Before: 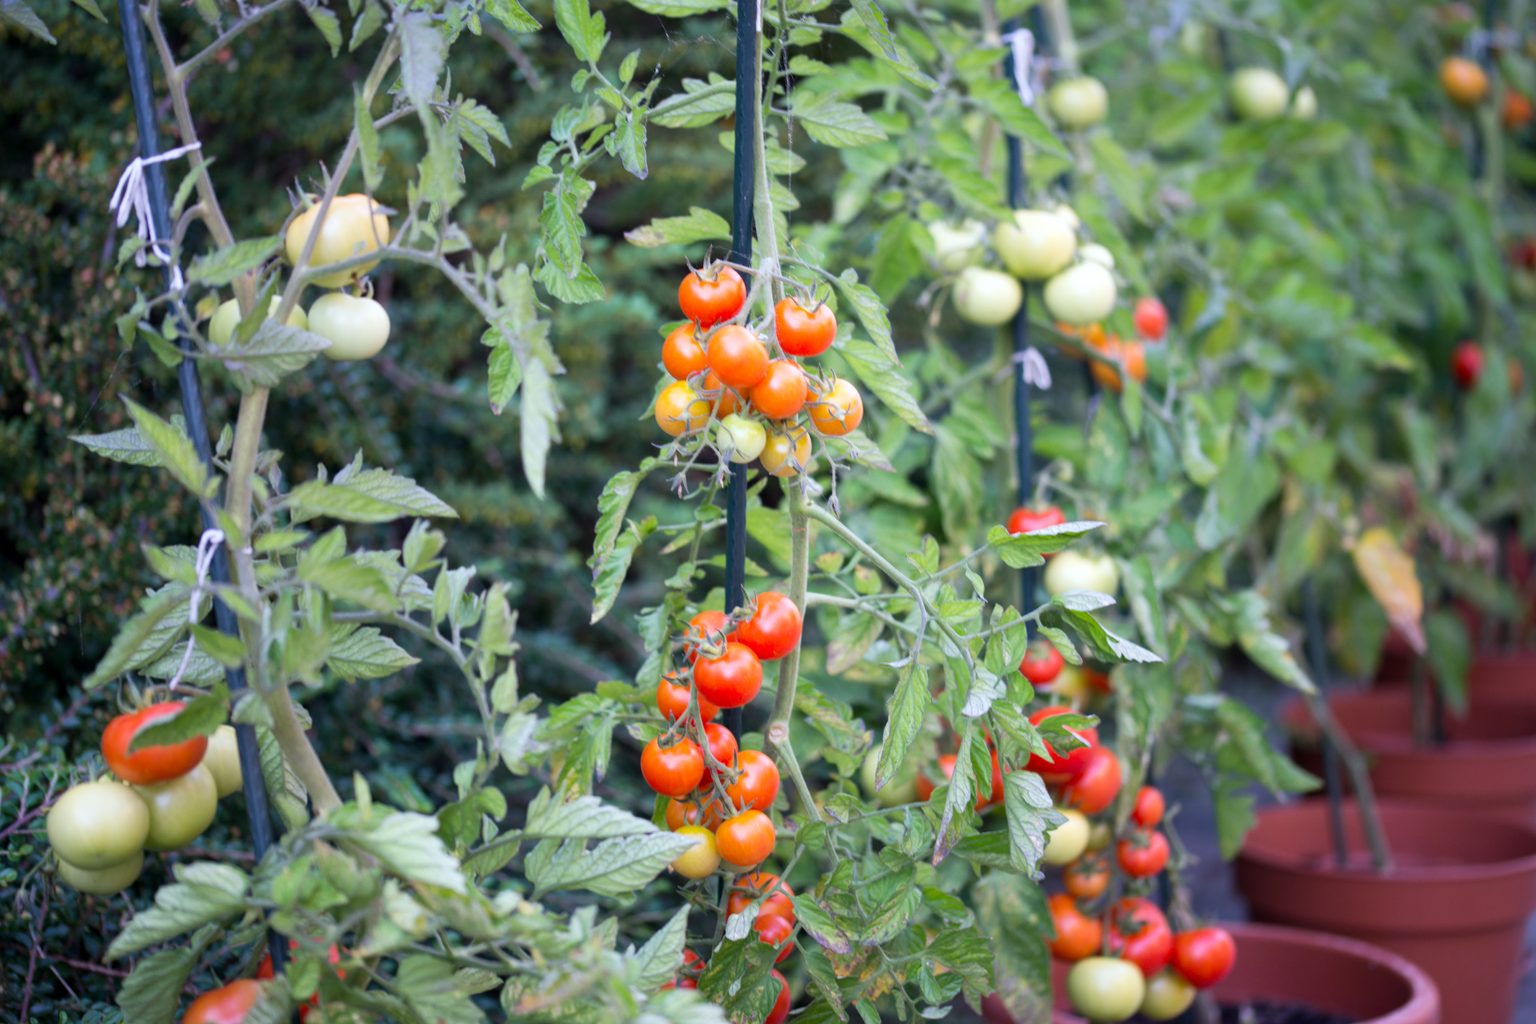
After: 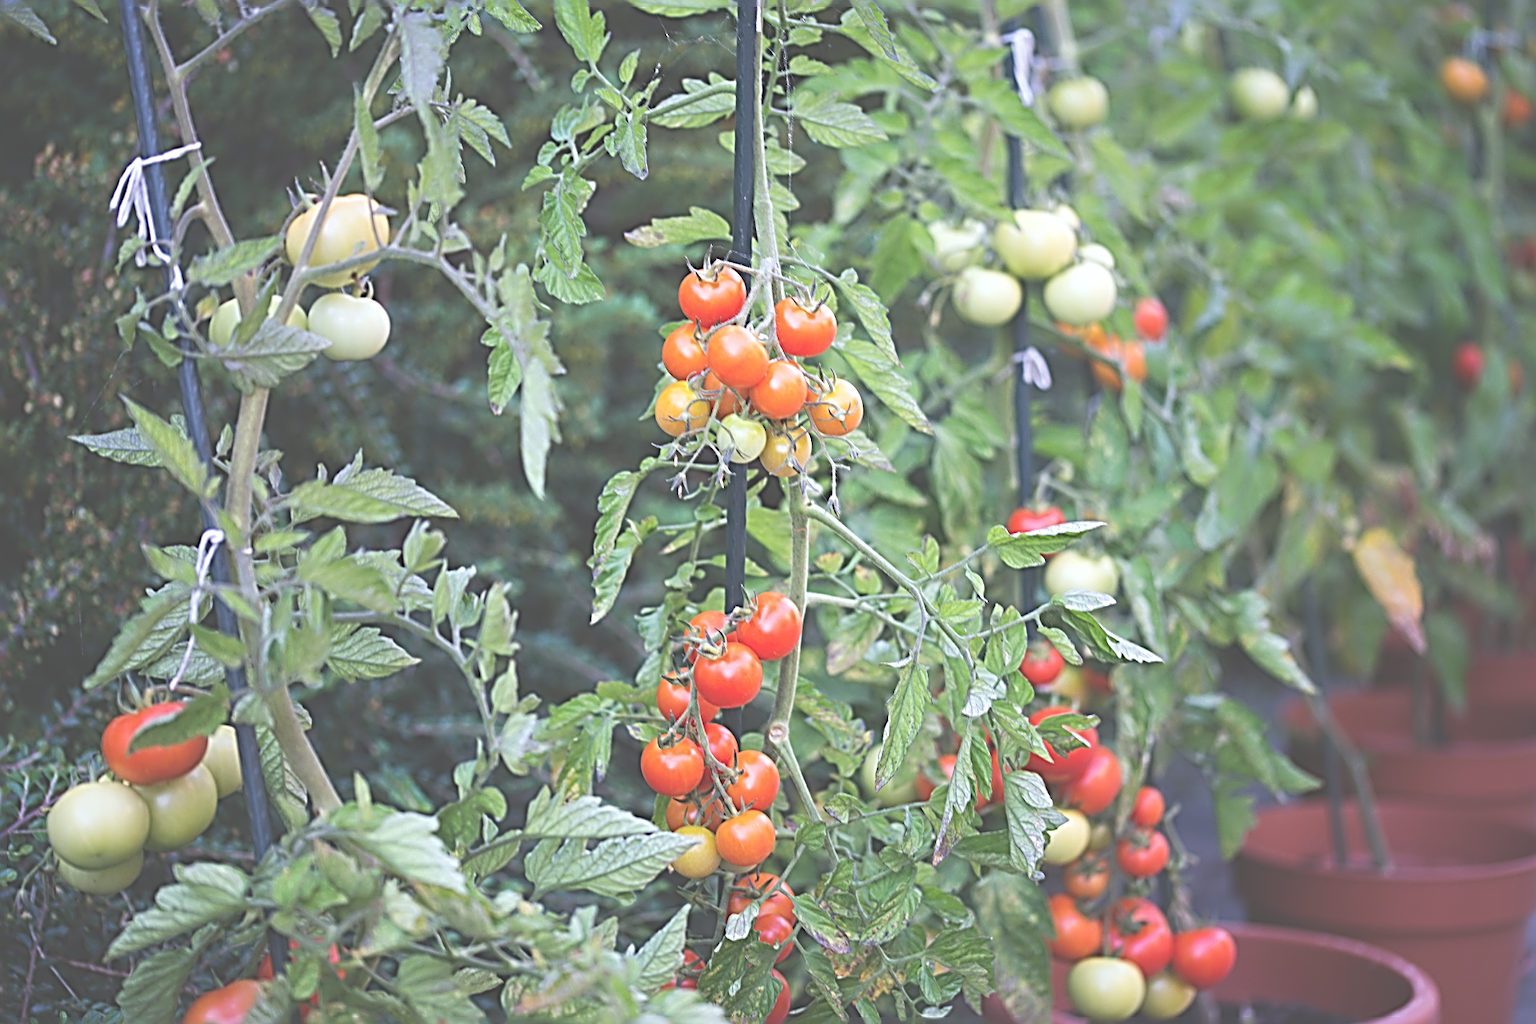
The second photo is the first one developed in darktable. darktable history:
exposure: black level correction -0.086, compensate highlight preservation false
sharpen: radius 3.197, amount 1.736
